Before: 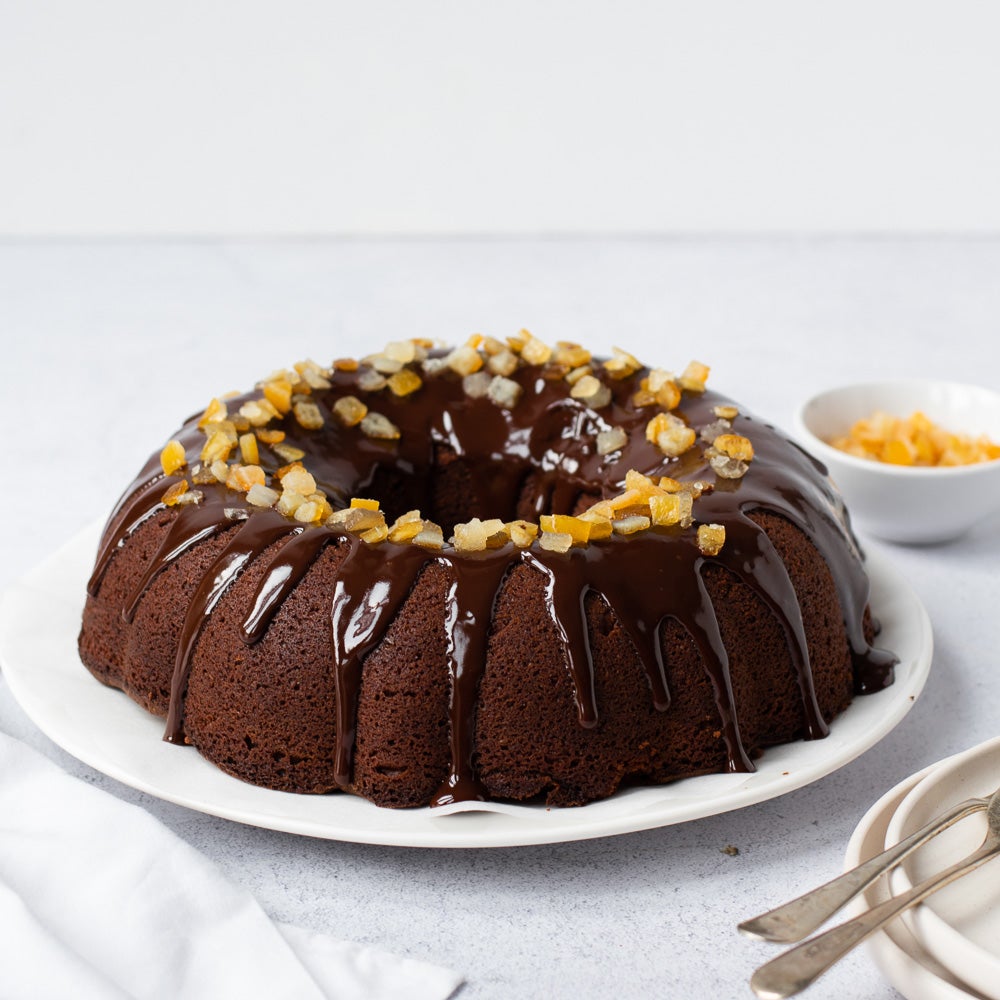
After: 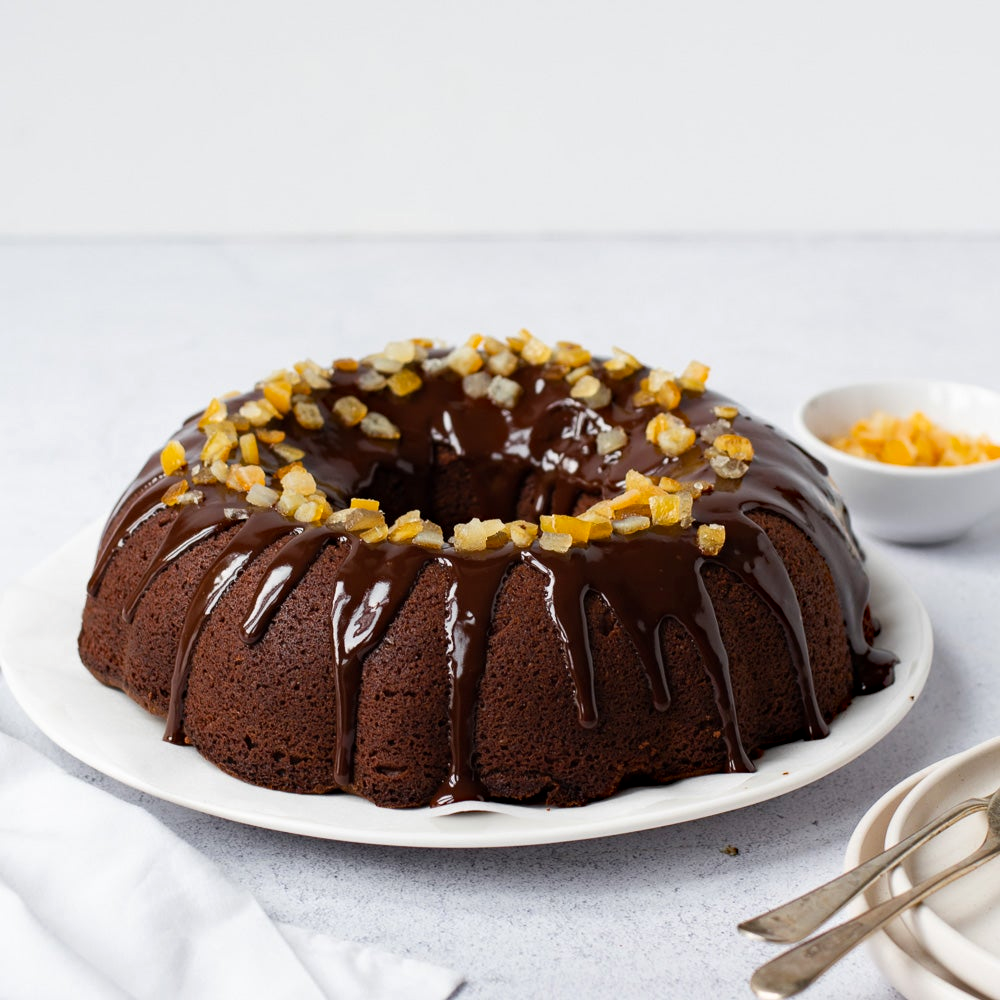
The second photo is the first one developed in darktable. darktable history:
haze removal: strength 0.292, distance 0.244, compatibility mode true, adaptive false
